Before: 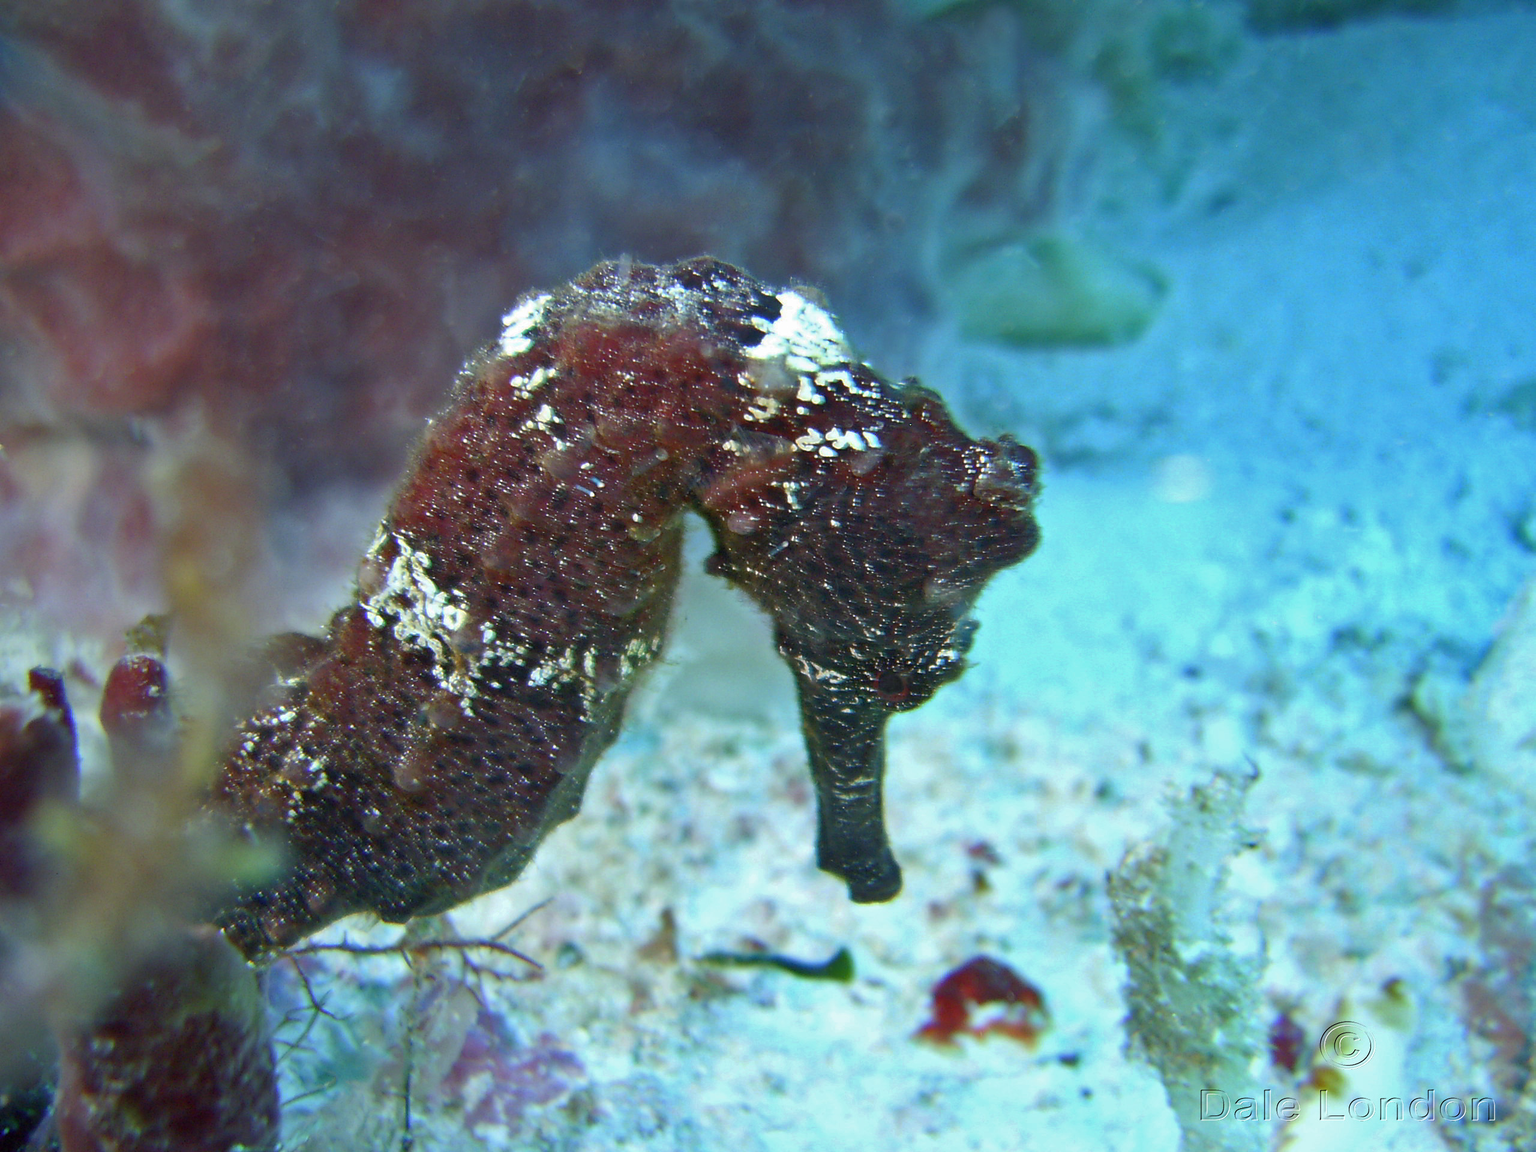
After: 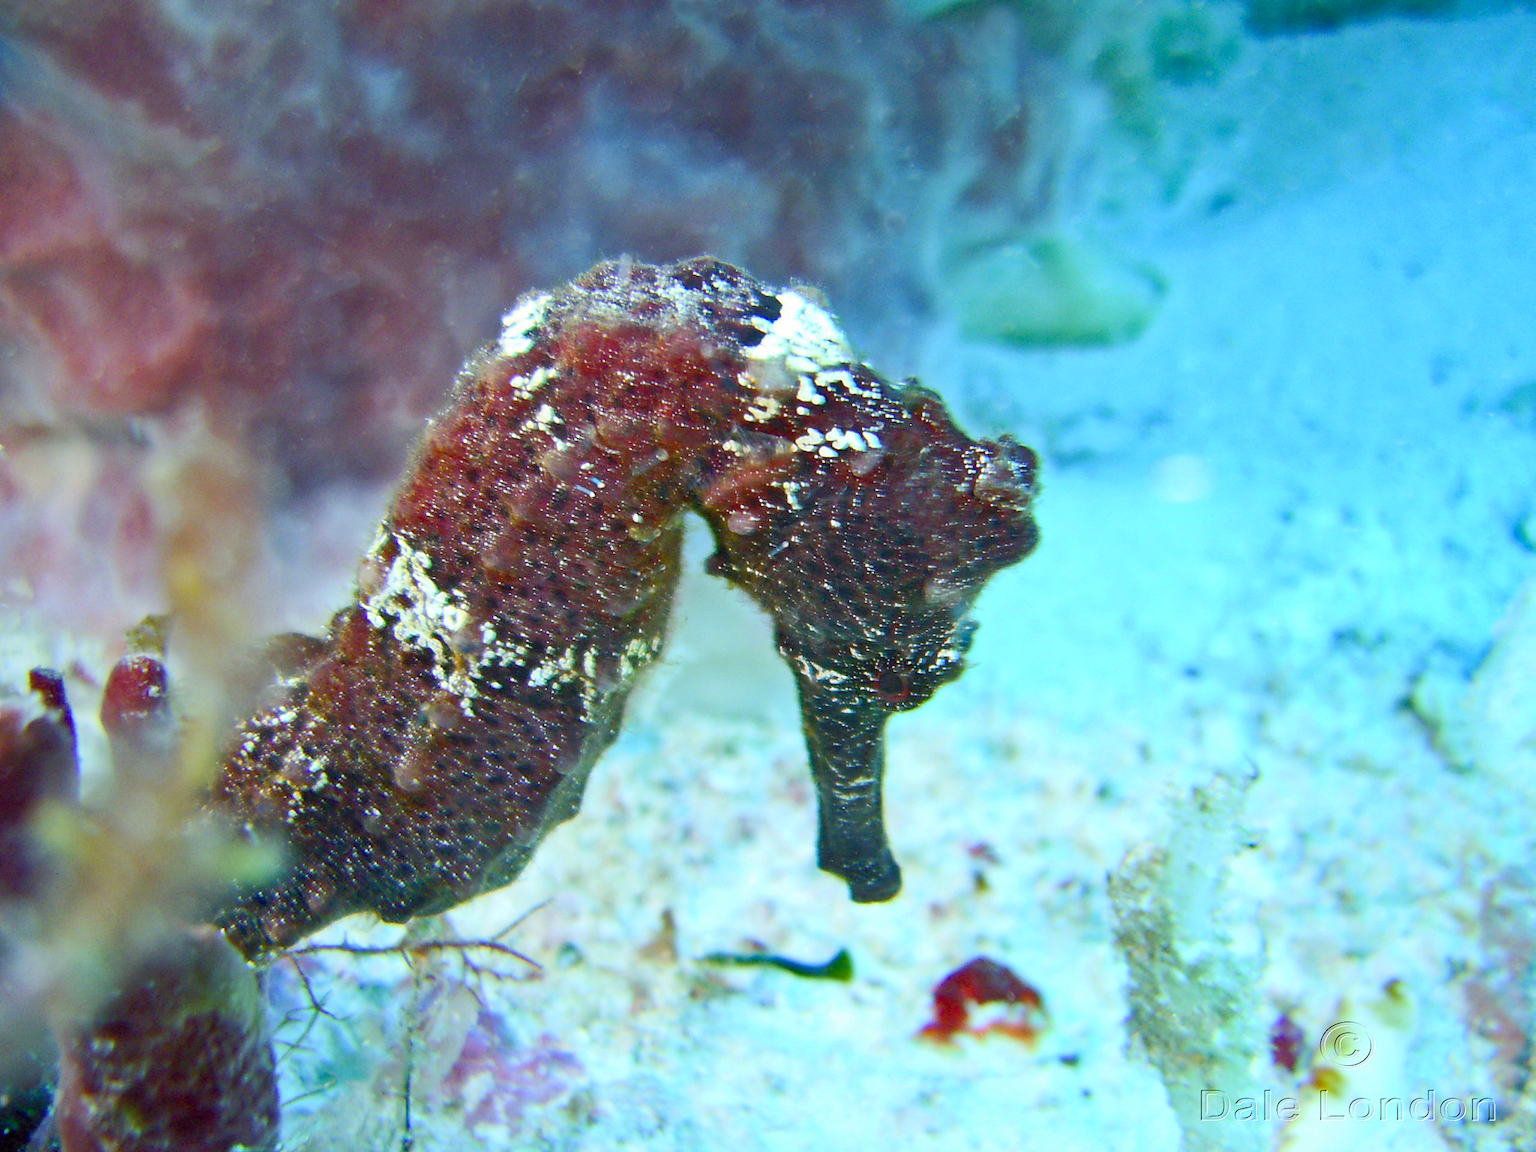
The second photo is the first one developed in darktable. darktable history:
color balance rgb: white fulcrum 1.02 EV, perceptual saturation grading › global saturation 34.747%, perceptual saturation grading › highlights -29.973%, perceptual saturation grading › shadows 35.67%
tone curve: curves: ch0 [(0, 0) (0.003, 0.003) (0.011, 0.014) (0.025, 0.033) (0.044, 0.06) (0.069, 0.096) (0.1, 0.132) (0.136, 0.174) (0.177, 0.226) (0.224, 0.282) (0.277, 0.352) (0.335, 0.435) (0.399, 0.524) (0.468, 0.615) (0.543, 0.695) (0.623, 0.771) (0.709, 0.835) (0.801, 0.894) (0.898, 0.944) (1, 1)], color space Lab, independent channels, preserve colors none
